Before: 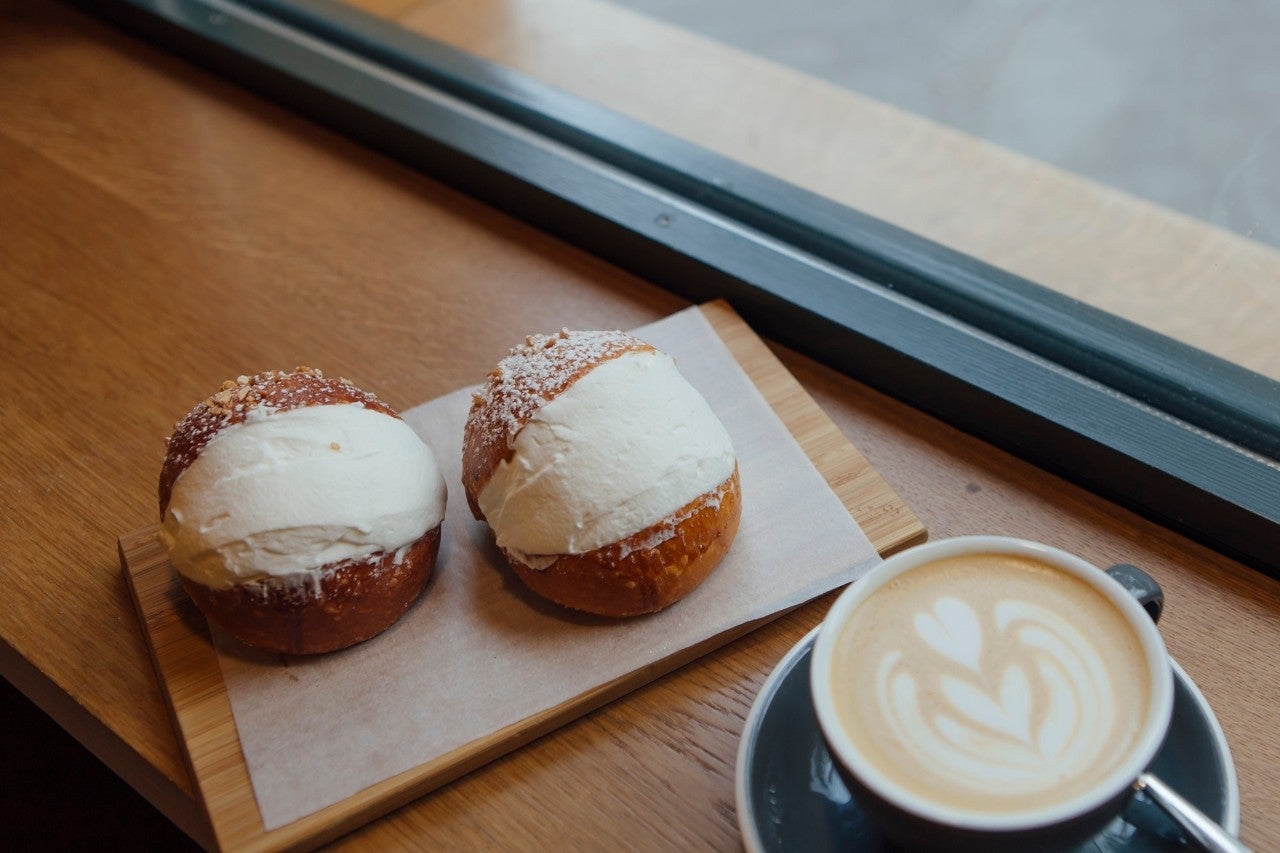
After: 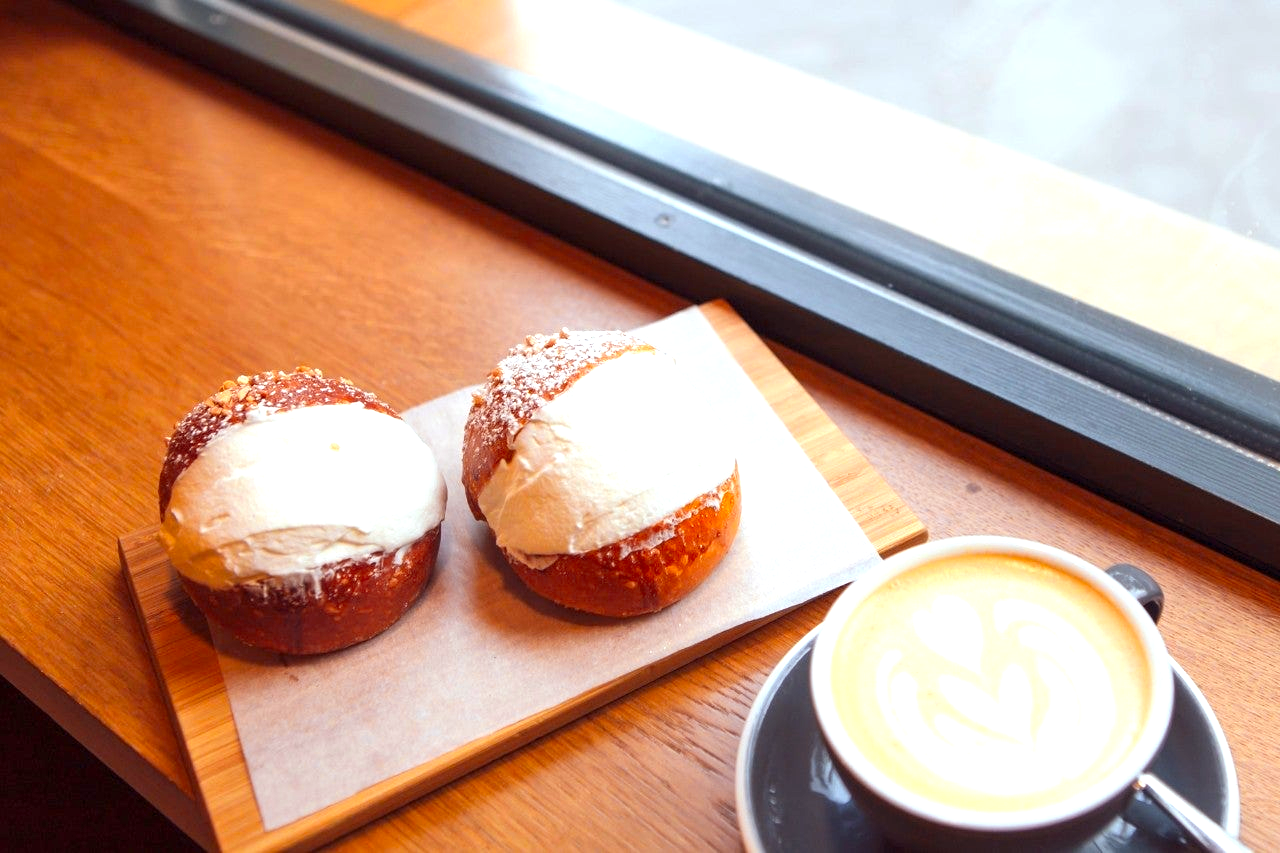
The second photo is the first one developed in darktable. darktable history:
color zones: curves: ch0 [(0.224, 0.526) (0.75, 0.5)]; ch1 [(0.055, 0.526) (0.224, 0.761) (0.377, 0.526) (0.75, 0.5)]
exposure: exposure 1.15 EV, compensate highlight preservation false
rgb levels: mode RGB, independent channels, levels [[0, 0.474, 1], [0, 0.5, 1], [0, 0.5, 1]]
